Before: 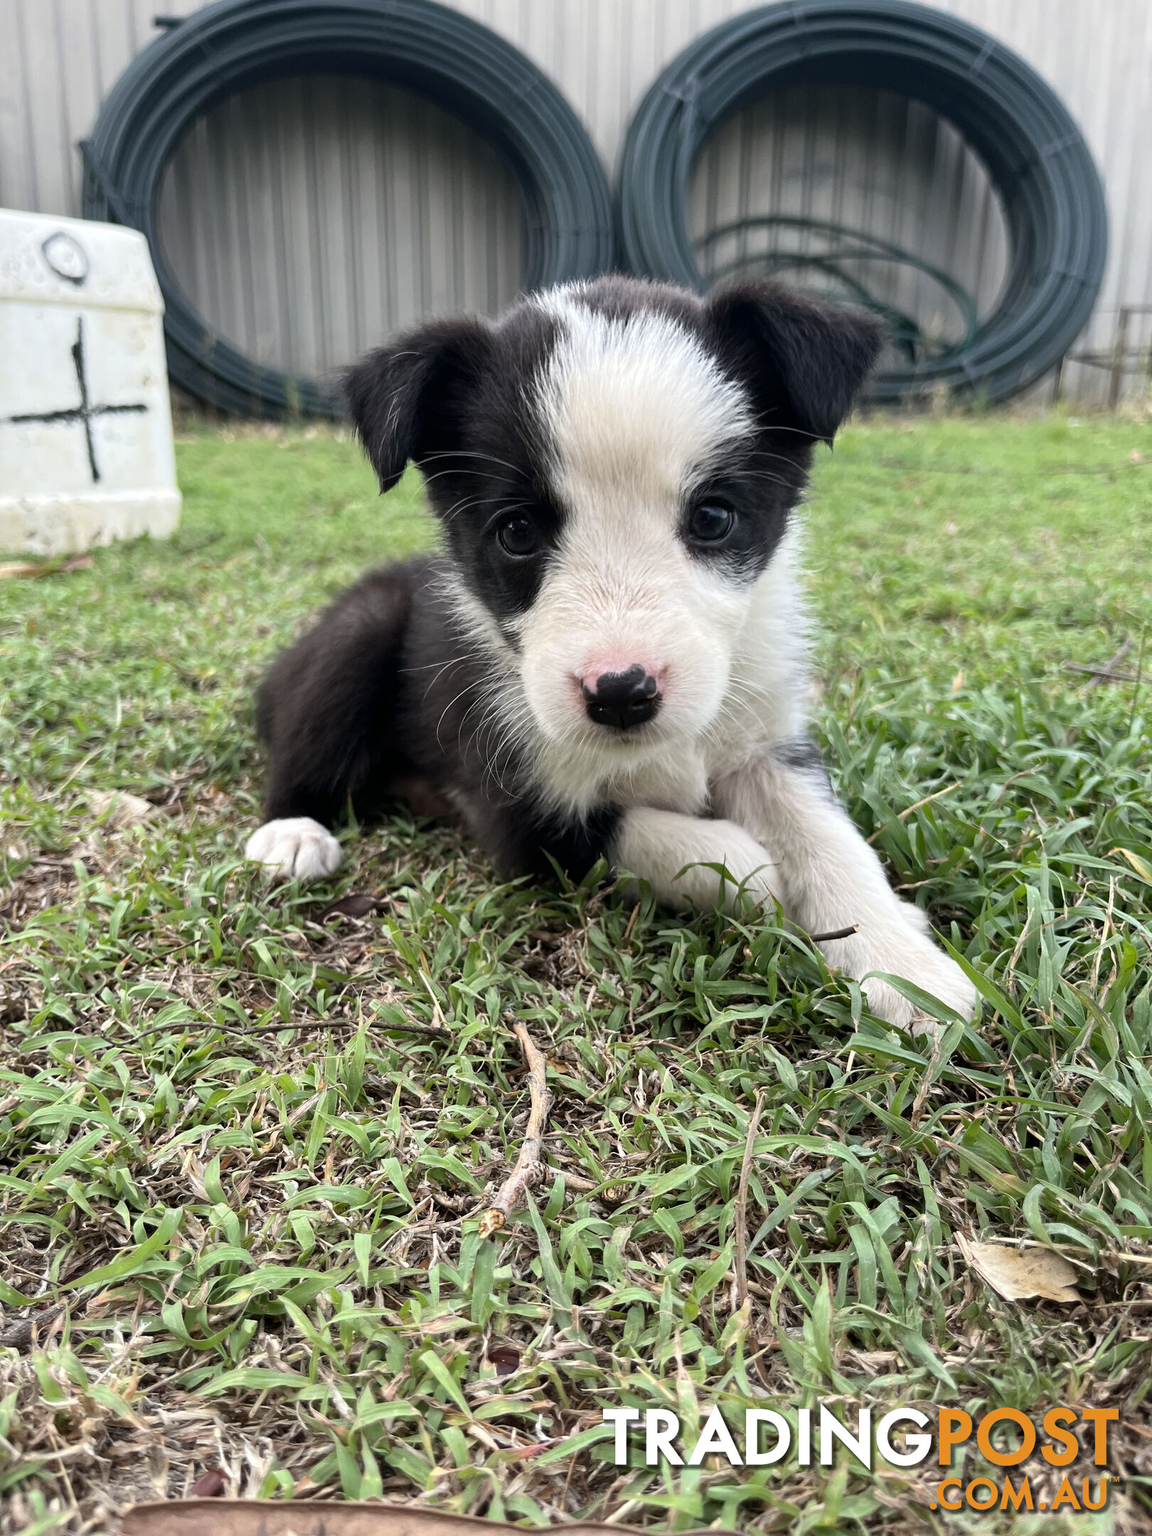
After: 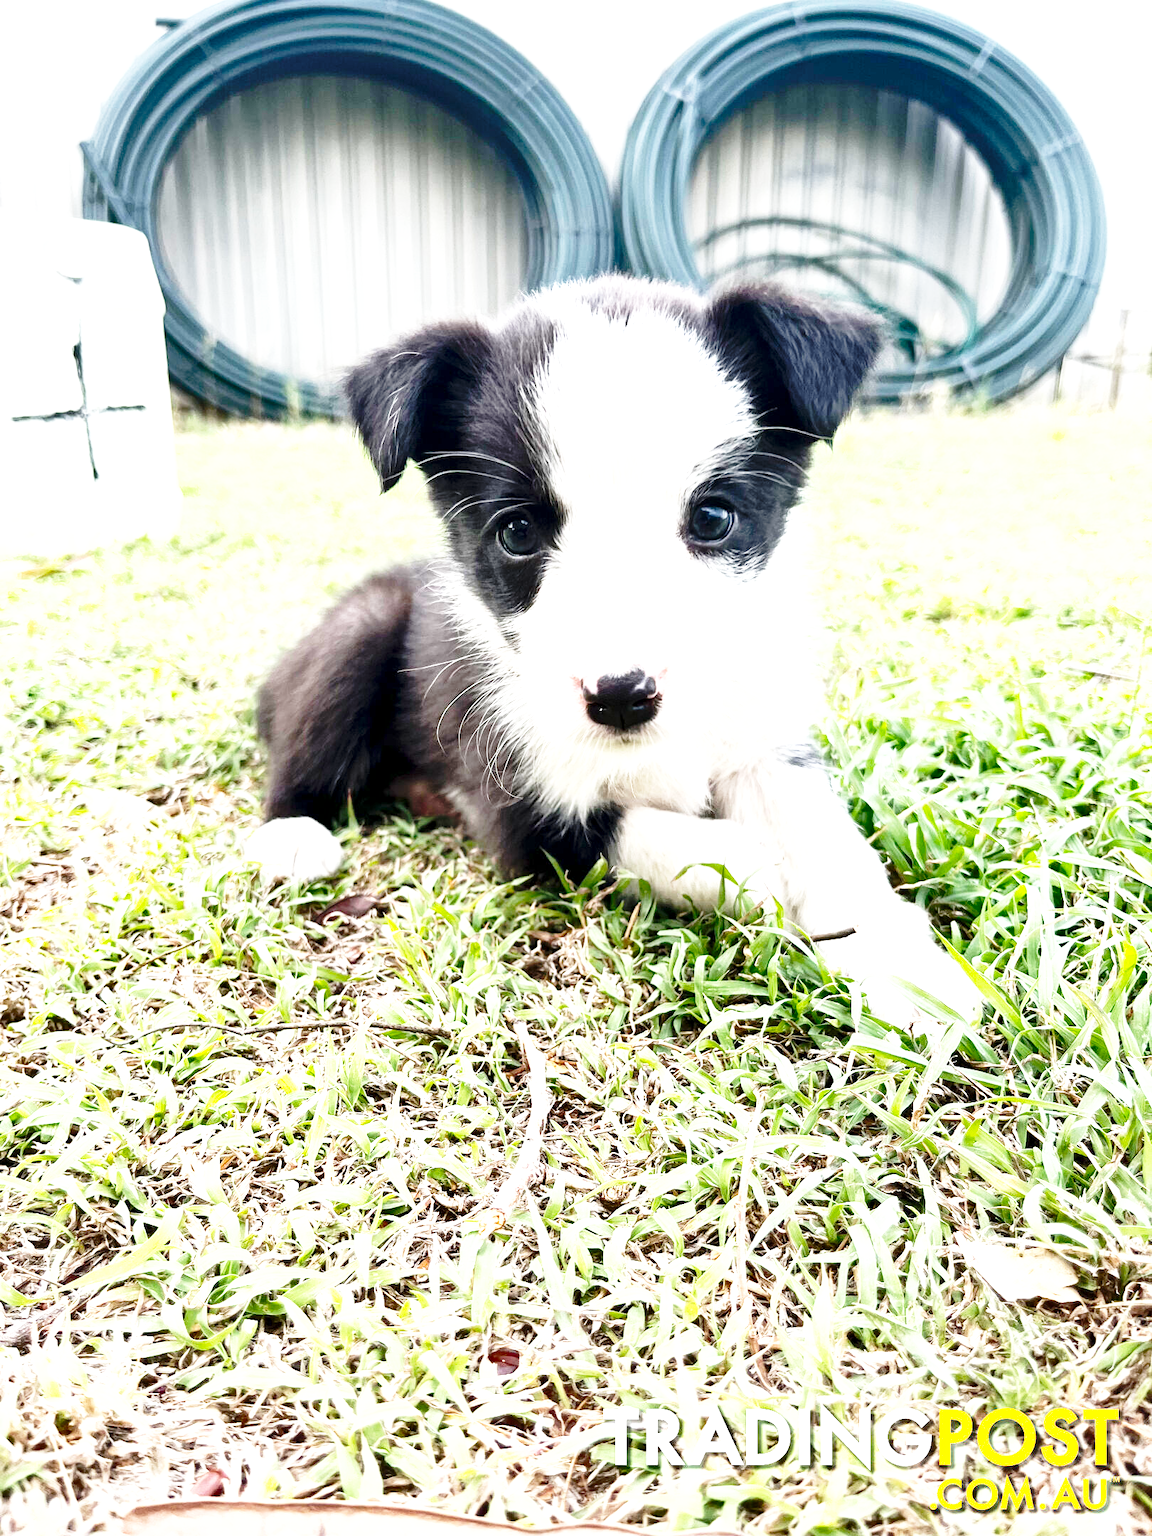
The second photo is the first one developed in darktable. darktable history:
exposure: black level correction 0.001, exposure 1.719 EV, compensate exposure bias true, compensate highlight preservation false
shadows and highlights: shadows 49, highlights -41, soften with gaussian
base curve: curves: ch0 [(0, 0) (0.032, 0.037) (0.105, 0.228) (0.435, 0.76) (0.856, 0.983) (1, 1)], preserve colors none
